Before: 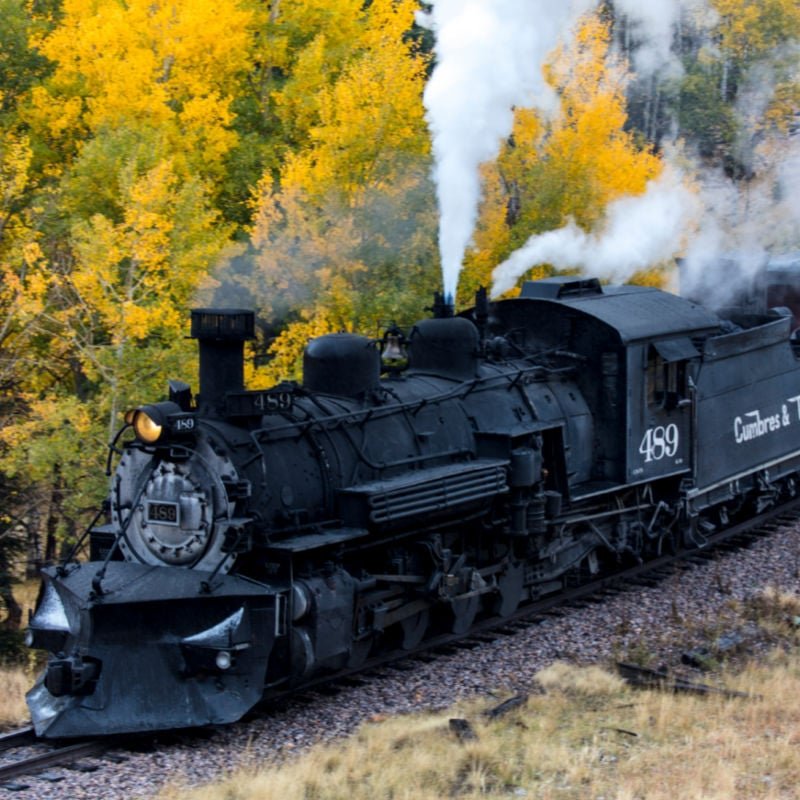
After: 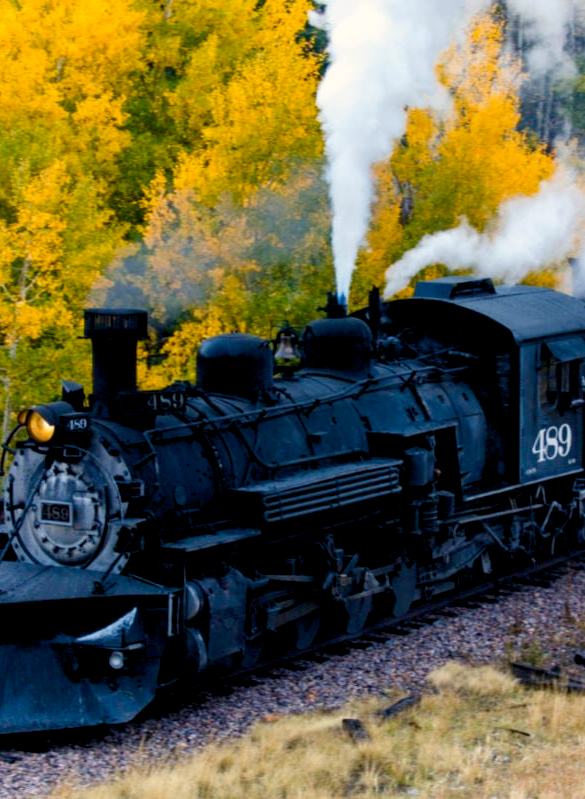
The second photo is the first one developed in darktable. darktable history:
crop: left 13.443%, right 13.31%
color balance rgb: shadows lift › chroma 1%, shadows lift › hue 240.84°, highlights gain › chroma 2%, highlights gain › hue 73.2°, global offset › luminance -0.5%, perceptual saturation grading › global saturation 20%, perceptual saturation grading › highlights -25%, perceptual saturation grading › shadows 50%, global vibrance 25.26%
